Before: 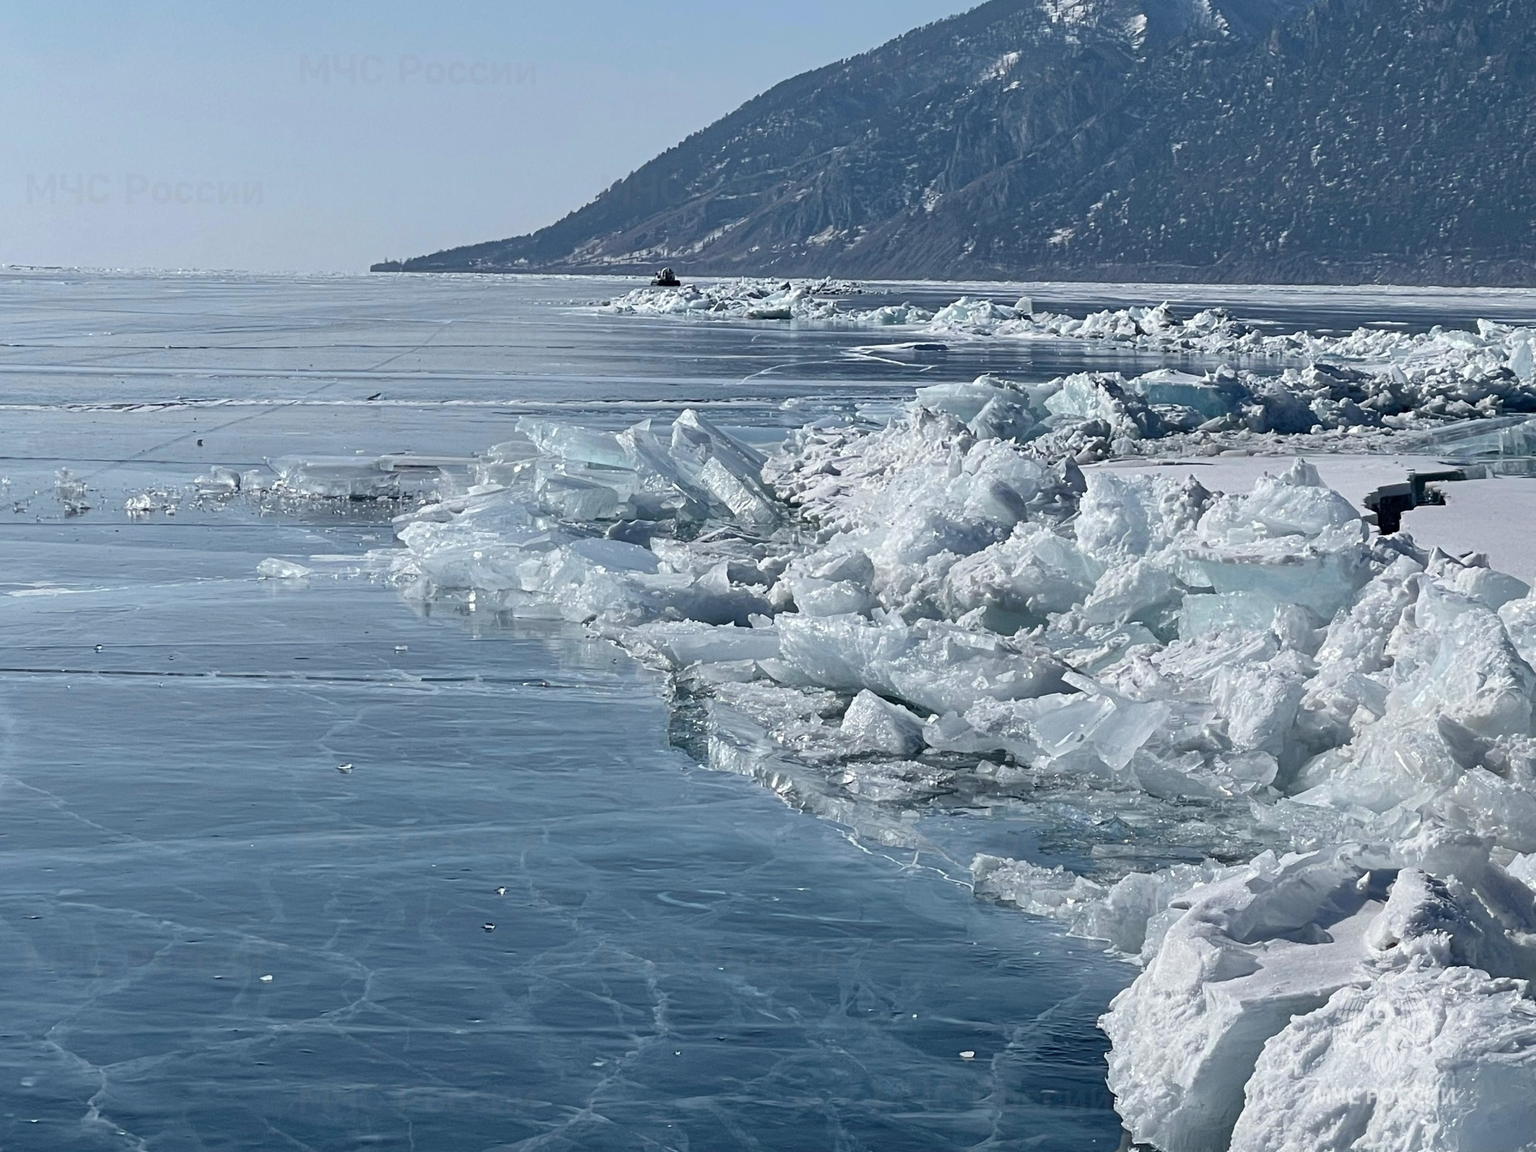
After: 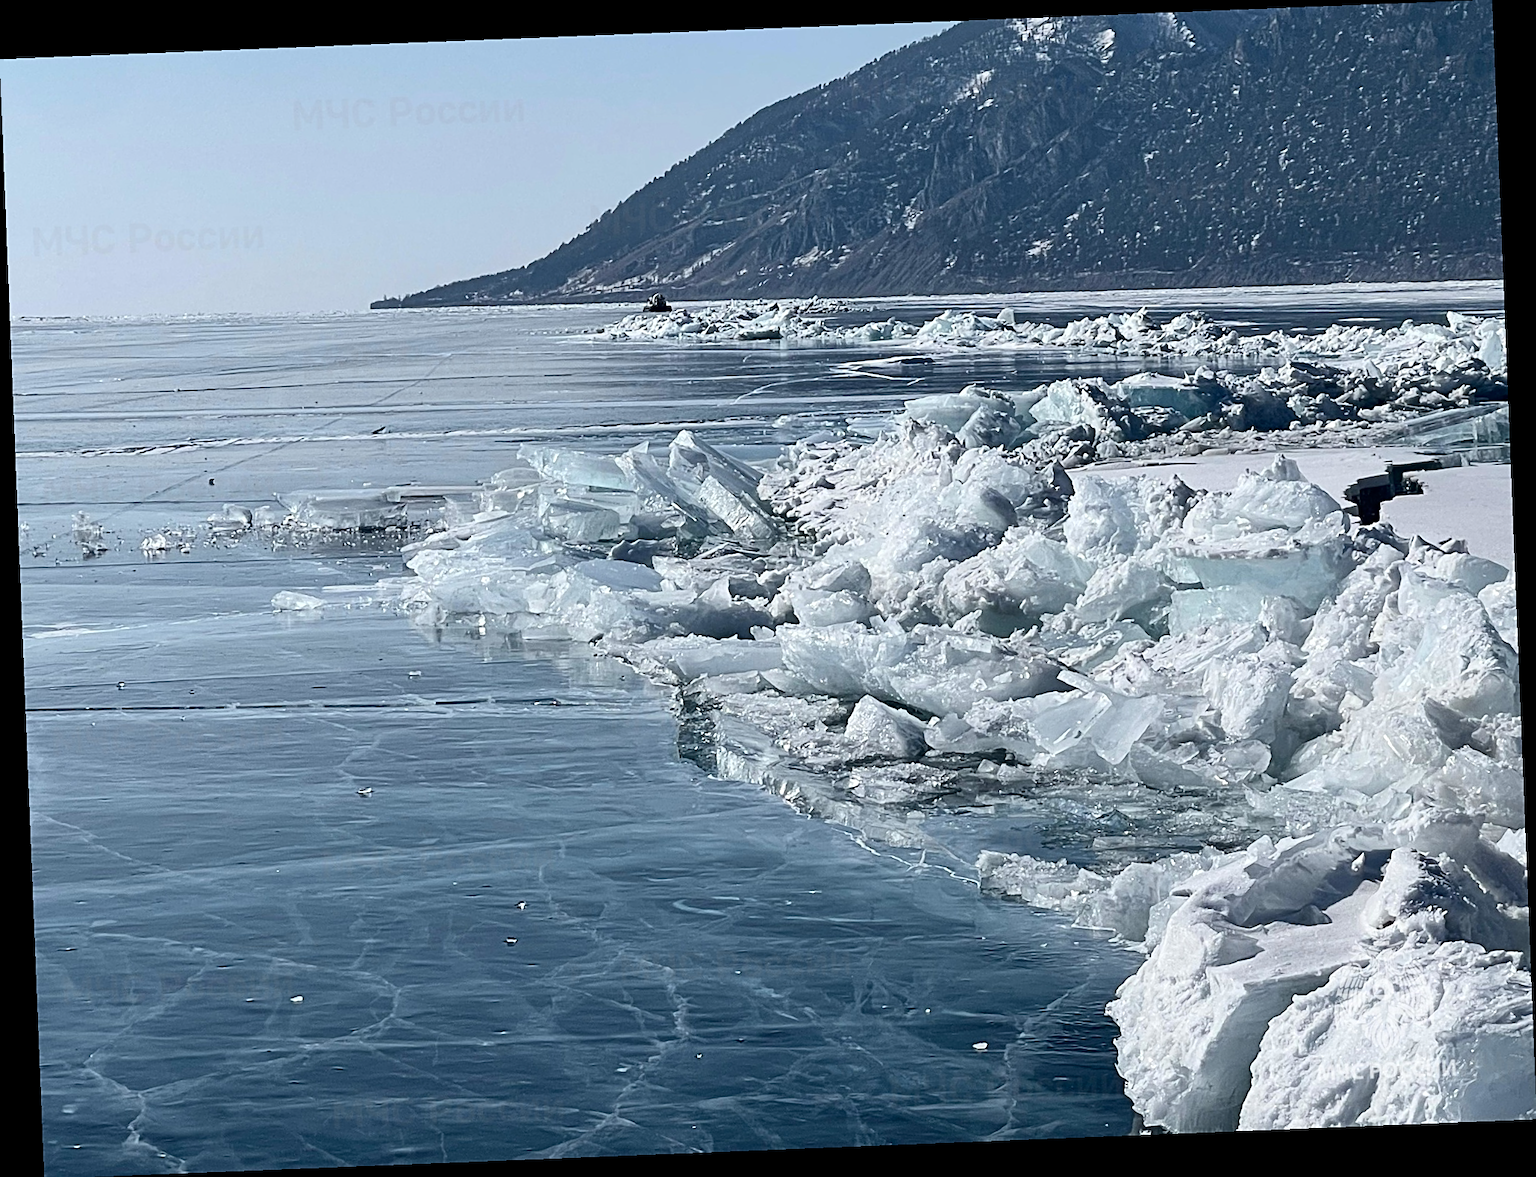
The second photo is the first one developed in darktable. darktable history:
rotate and perspective: rotation -2.29°, automatic cropping off
contrast brightness saturation: contrast 0.22
sharpen: on, module defaults
